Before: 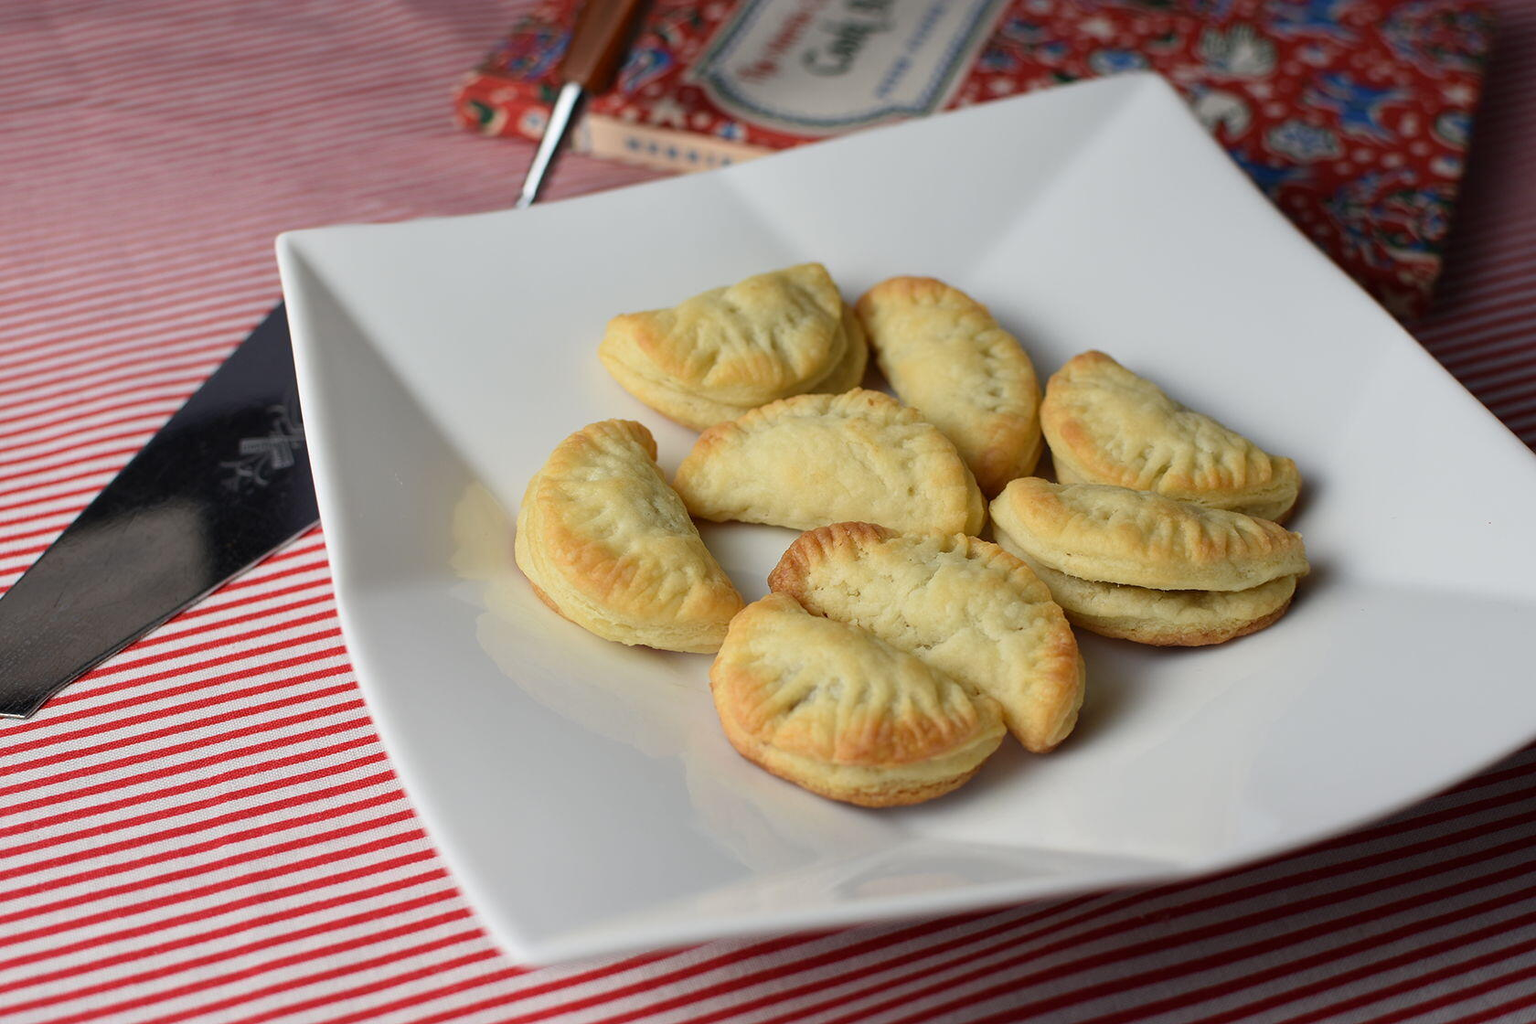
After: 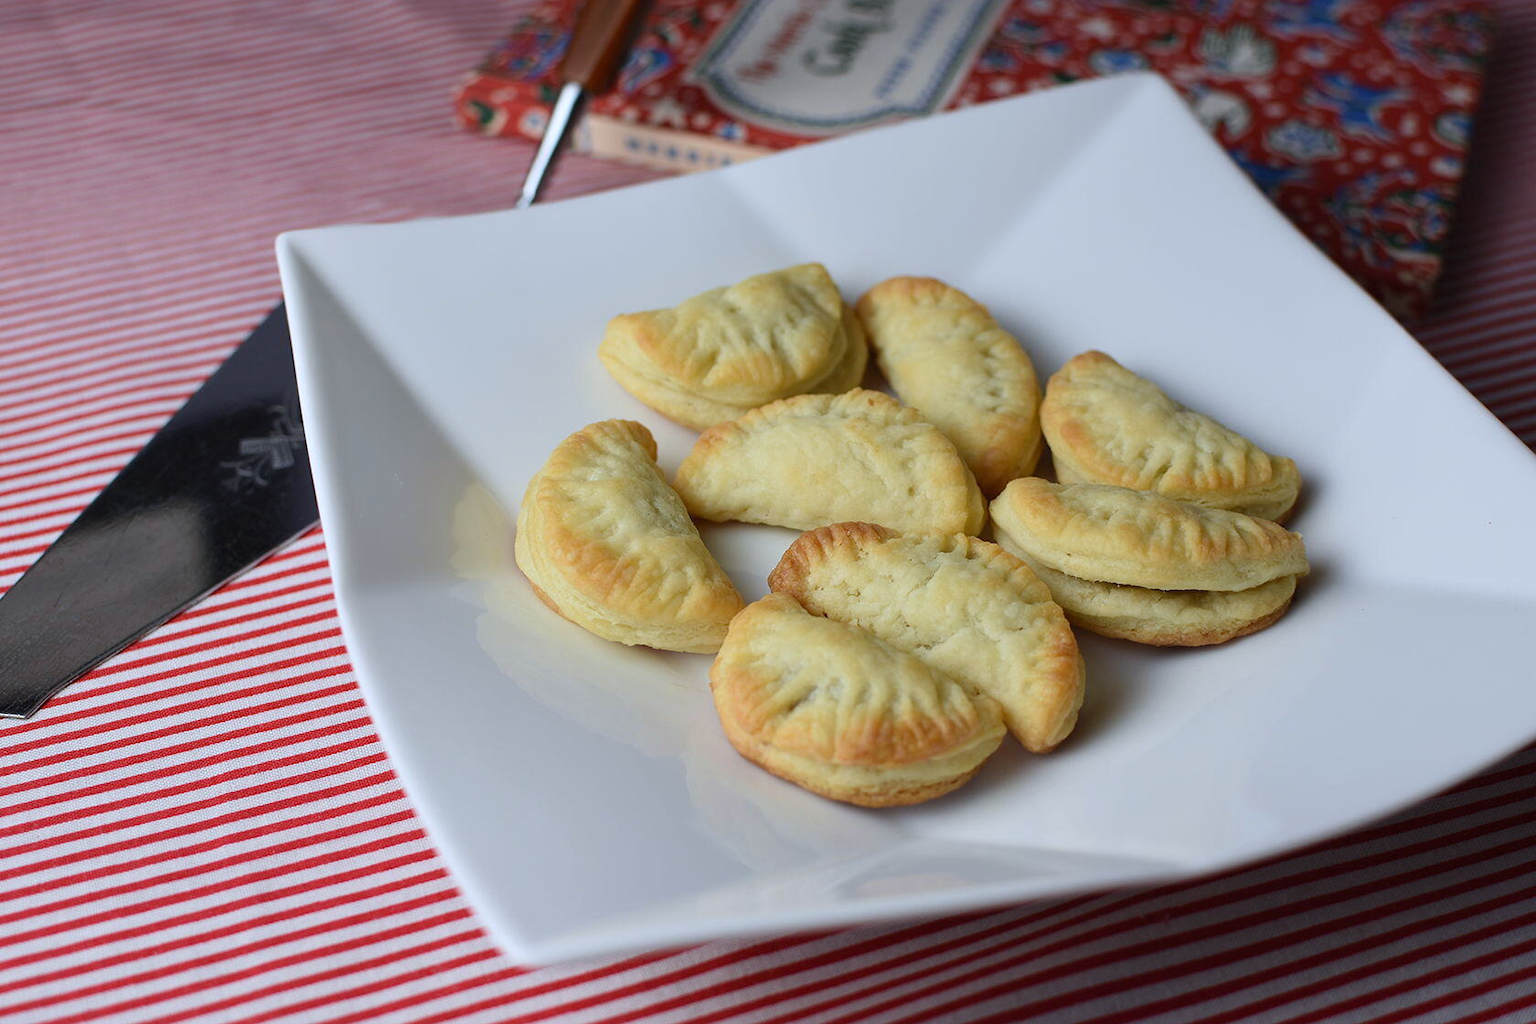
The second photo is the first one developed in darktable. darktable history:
fill light: on, module defaults
white balance: red 0.954, blue 1.079
